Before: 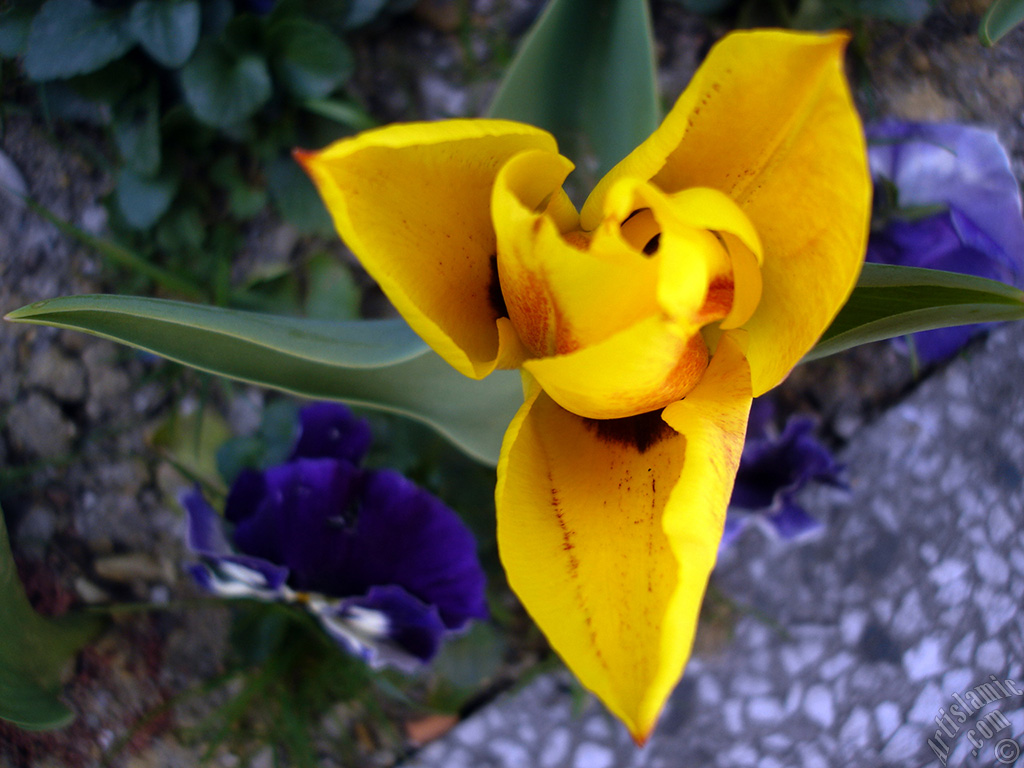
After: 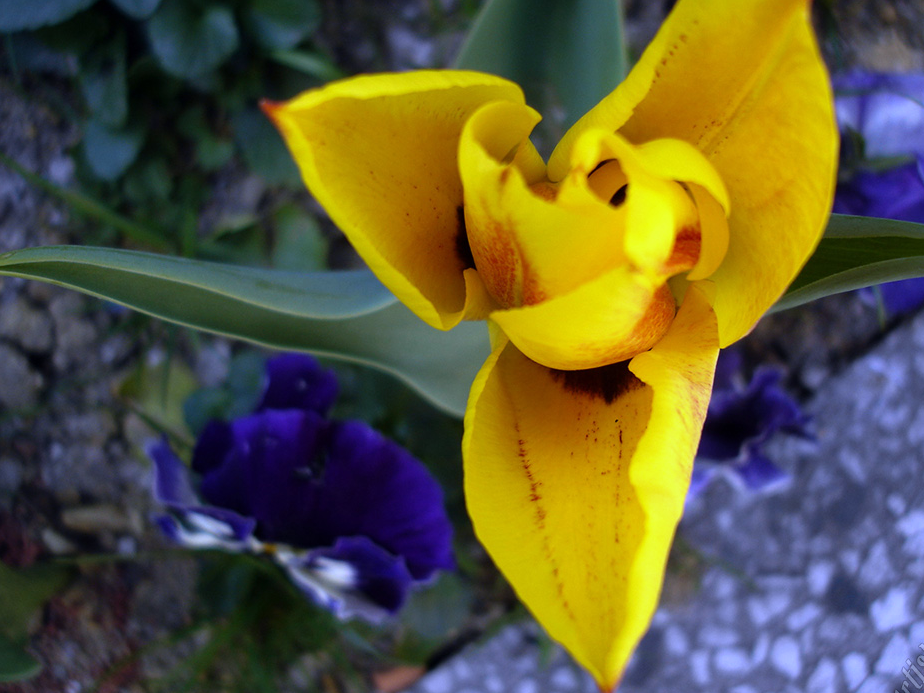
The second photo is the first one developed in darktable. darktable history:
crop: left 3.305%, top 6.436%, right 6.389%, bottom 3.258%
white balance: red 0.931, blue 1.11
